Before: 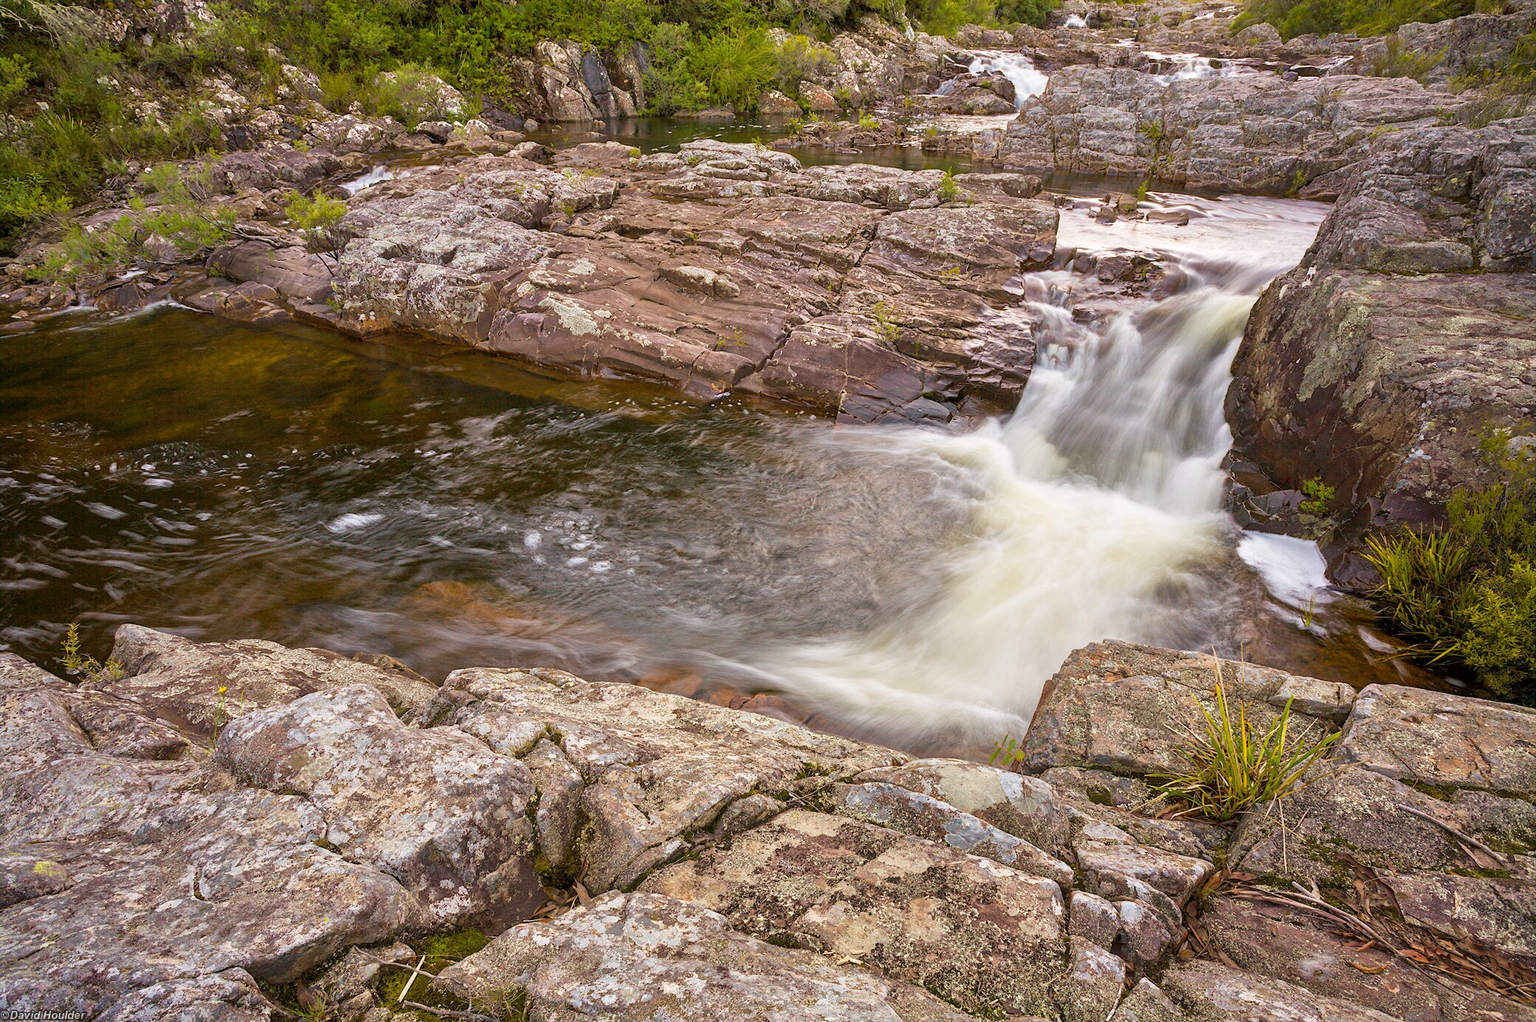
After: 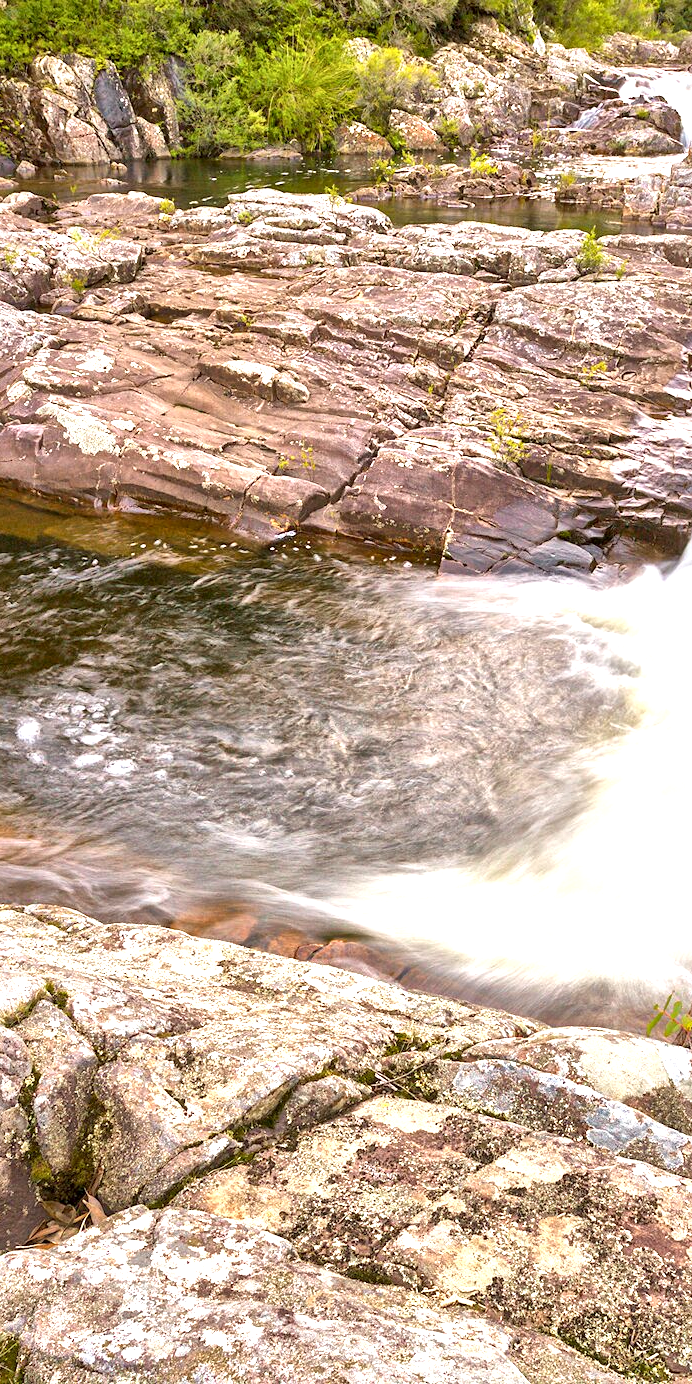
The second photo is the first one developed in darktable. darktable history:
exposure: exposure 1 EV, compensate highlight preservation false
crop: left 33.36%, right 33.36%
local contrast: mode bilateral grid, contrast 20, coarseness 50, detail 161%, midtone range 0.2
